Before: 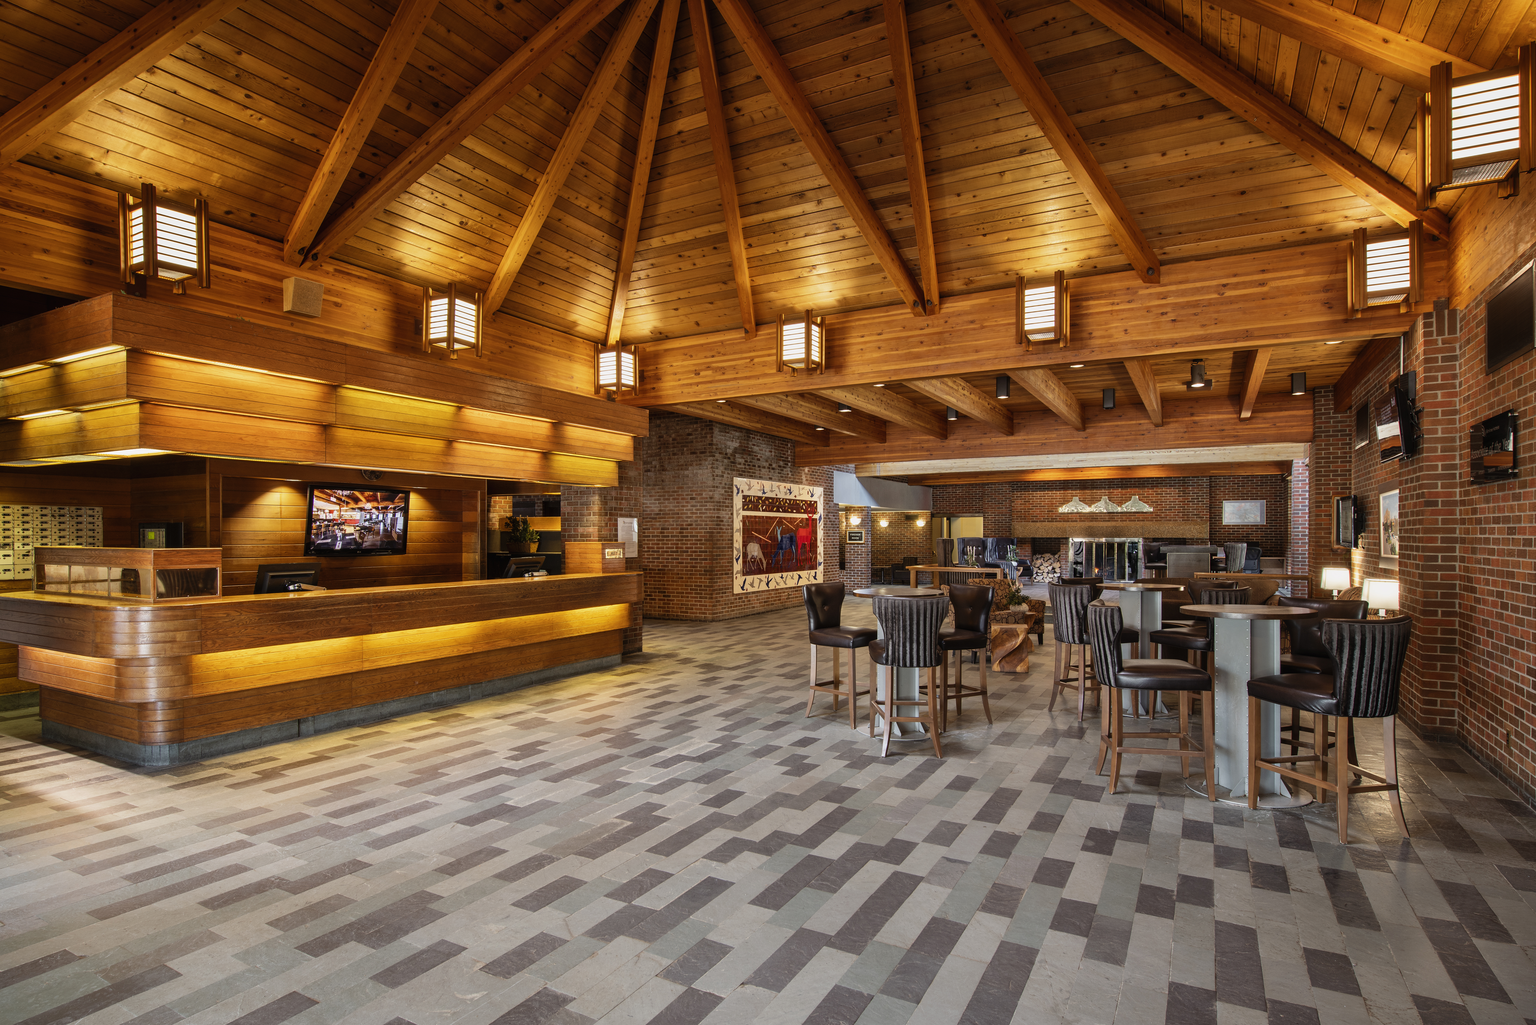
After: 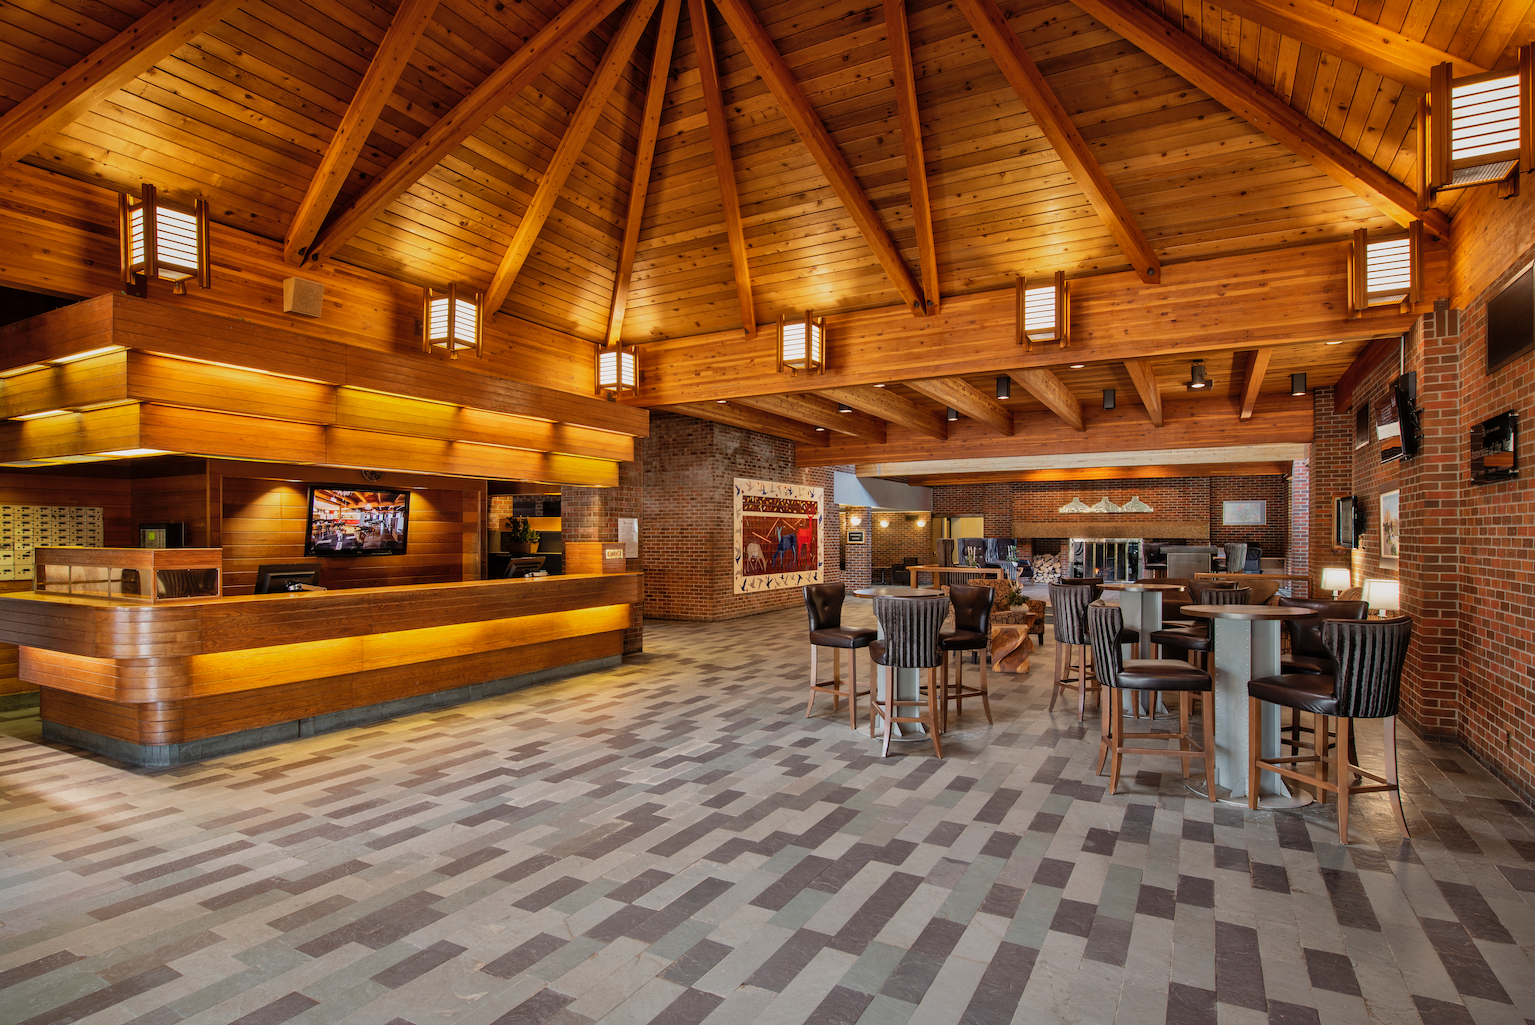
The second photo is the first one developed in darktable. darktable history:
shadows and highlights: shadows 39.25, highlights -60.11
